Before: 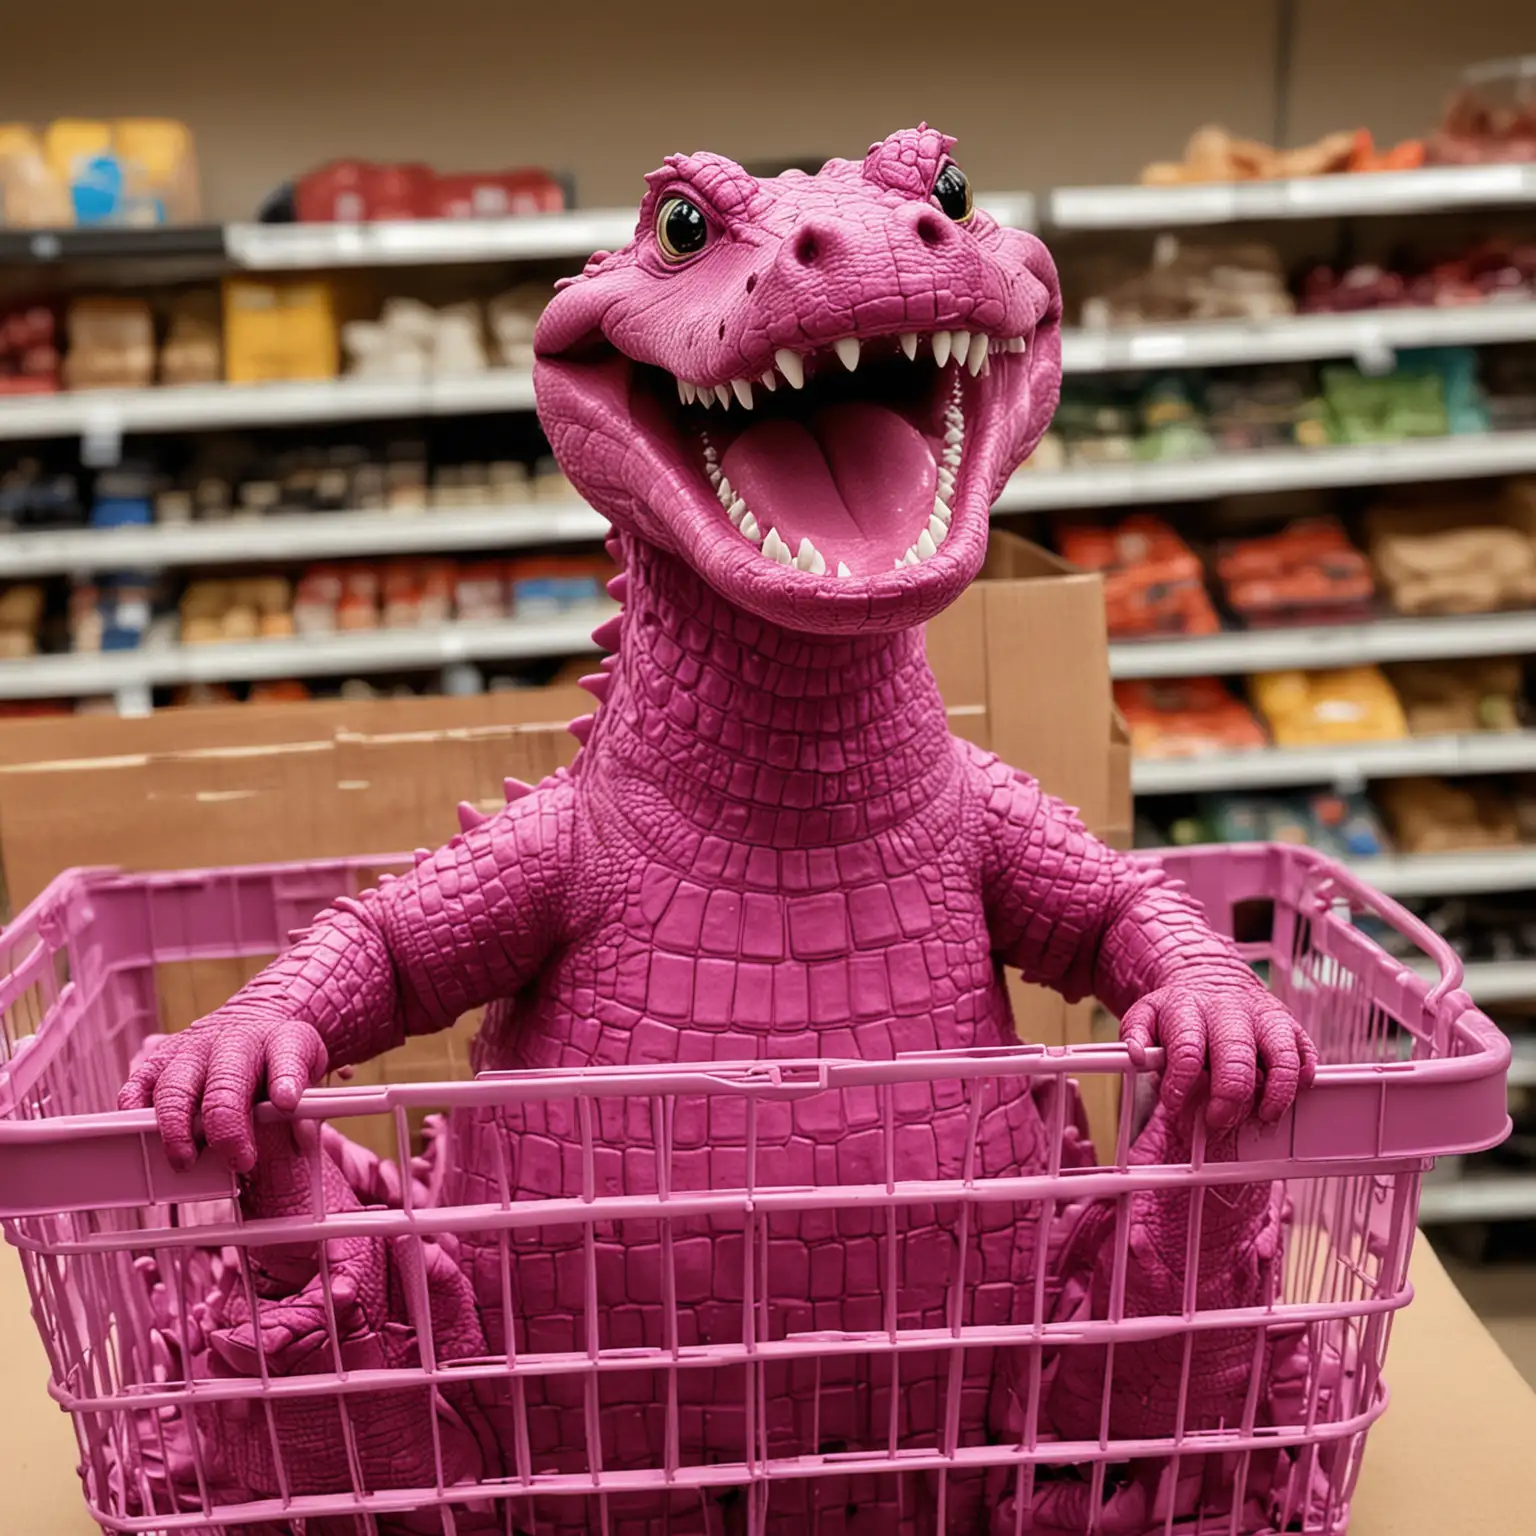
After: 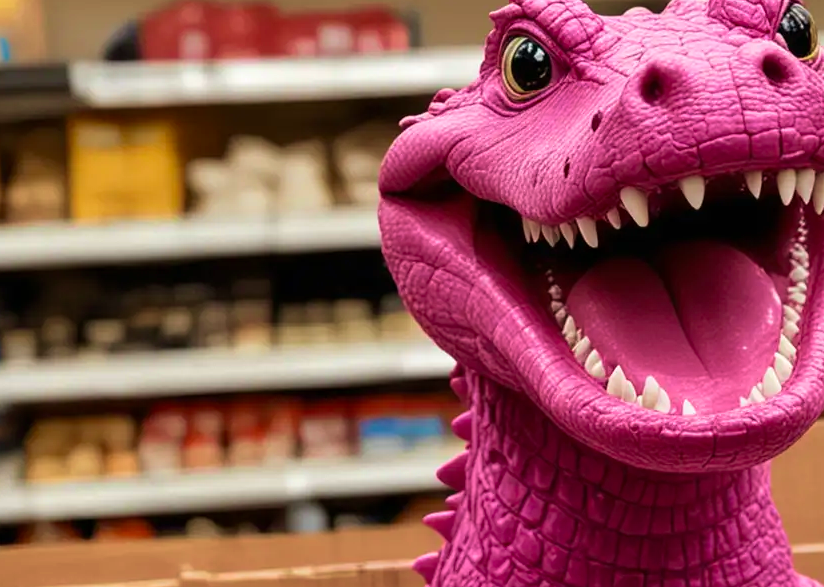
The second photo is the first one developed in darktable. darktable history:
crop: left 10.148%, top 10.582%, right 36.144%, bottom 51.147%
velvia: strength 39.69%
contrast brightness saturation: contrast 0.042, saturation 0.157
